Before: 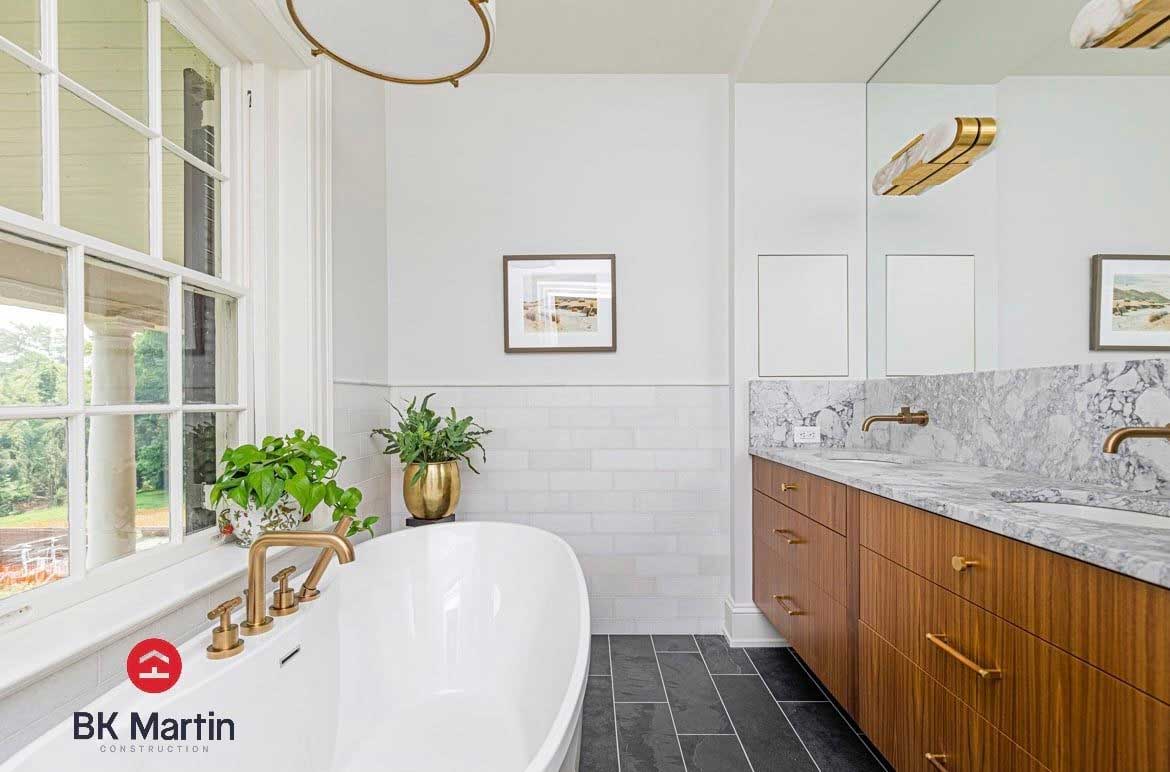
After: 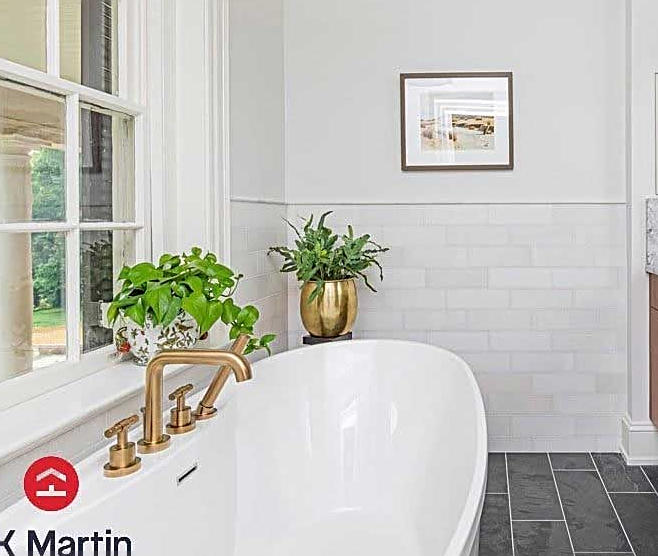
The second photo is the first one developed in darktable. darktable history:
sharpen: on, module defaults
crop: left 8.876%, top 23.704%, right 34.831%, bottom 4.213%
